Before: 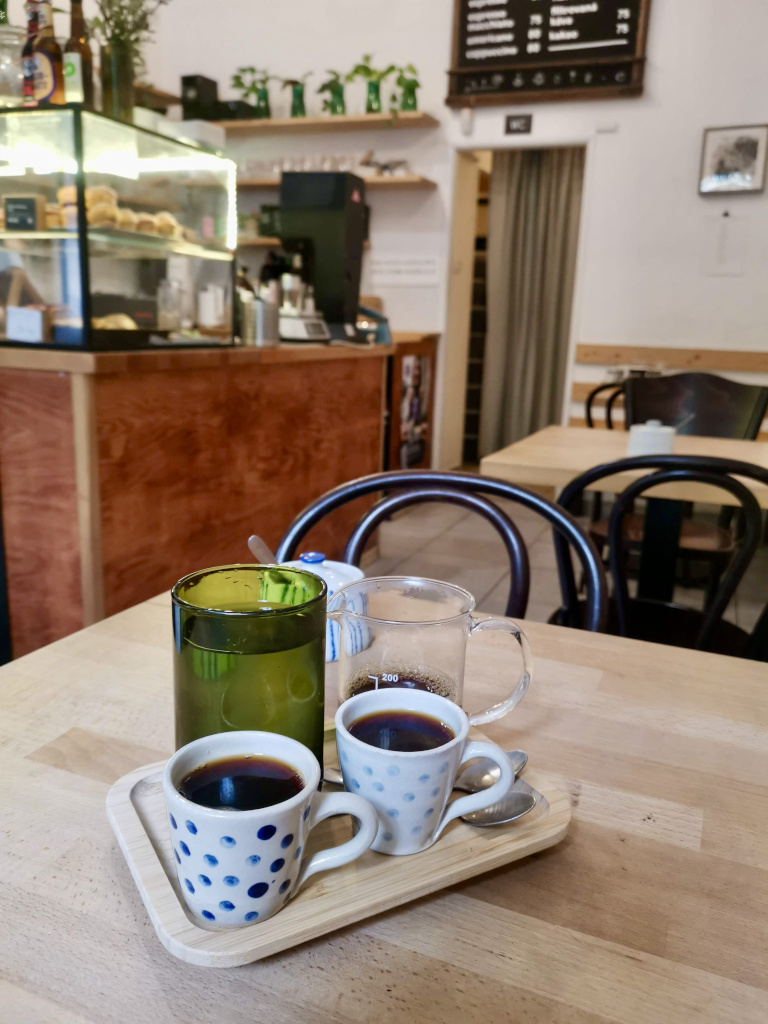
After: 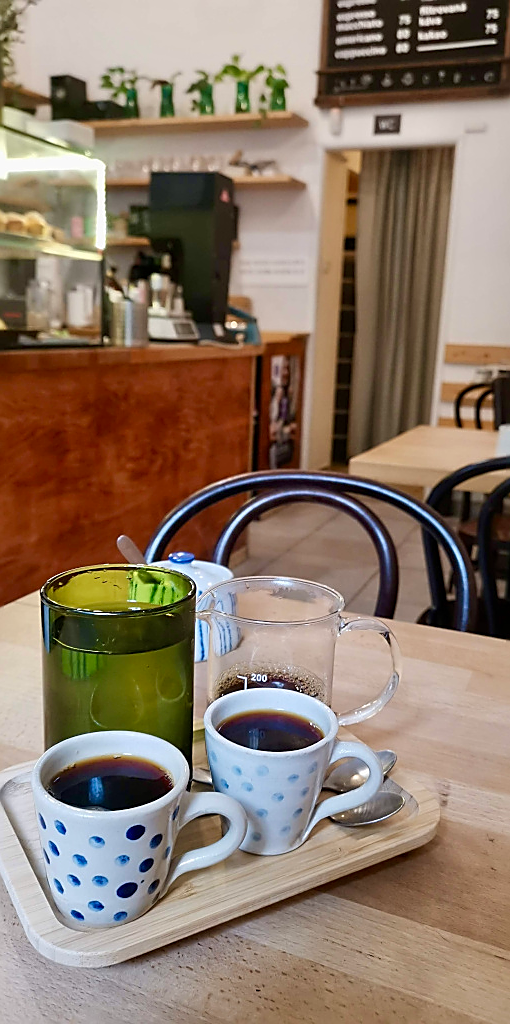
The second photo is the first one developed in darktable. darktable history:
sharpen: radius 1.403, amount 1.244, threshold 0.605
crop: left 17.177%, right 16.416%
